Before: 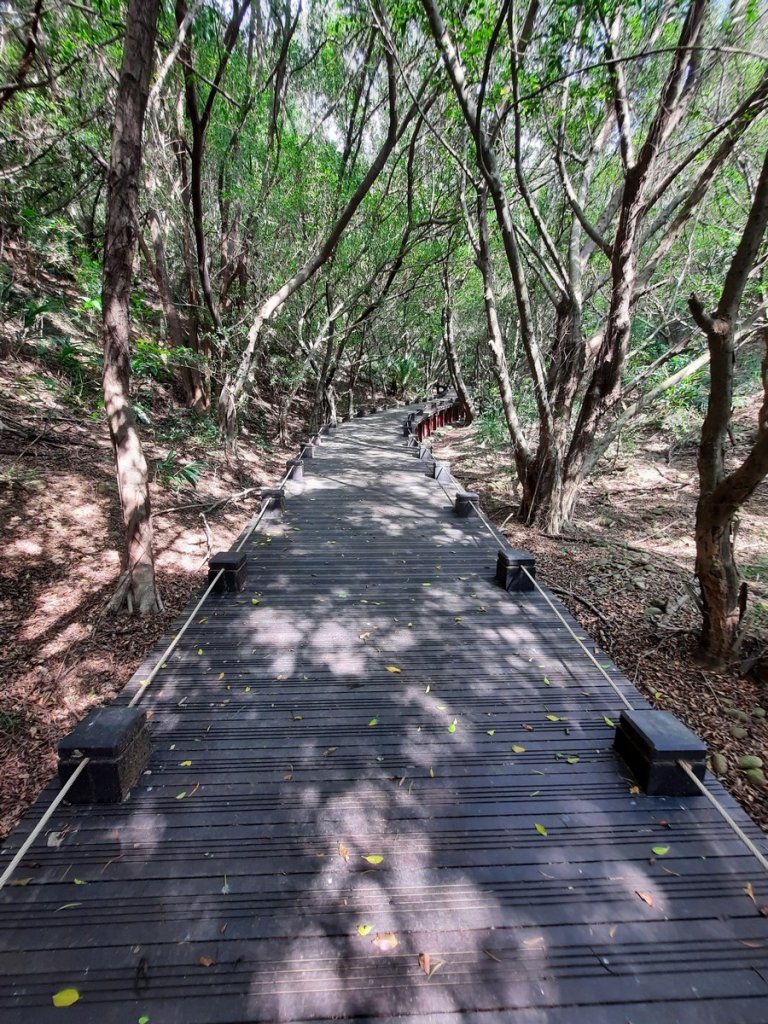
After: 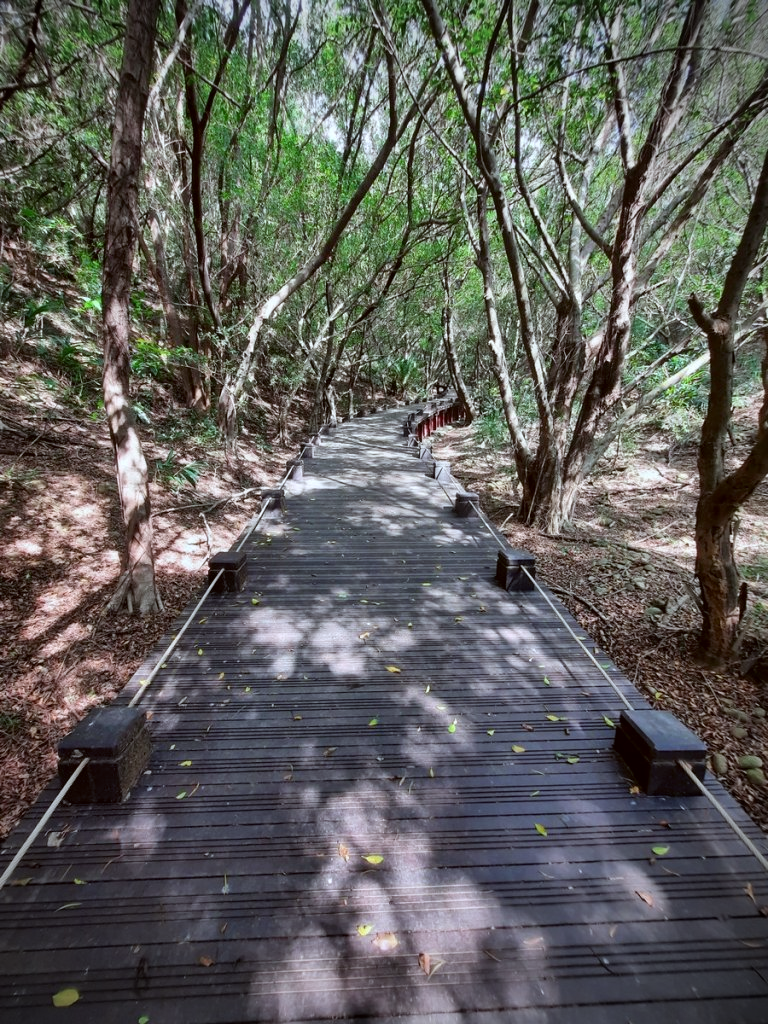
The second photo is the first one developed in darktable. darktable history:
vignetting: brightness -0.731, saturation -0.478, center (-0.119, -0.008), unbound false
color correction: highlights a* -3.5, highlights b* -6.22, shadows a* 3.01, shadows b* 5.58
